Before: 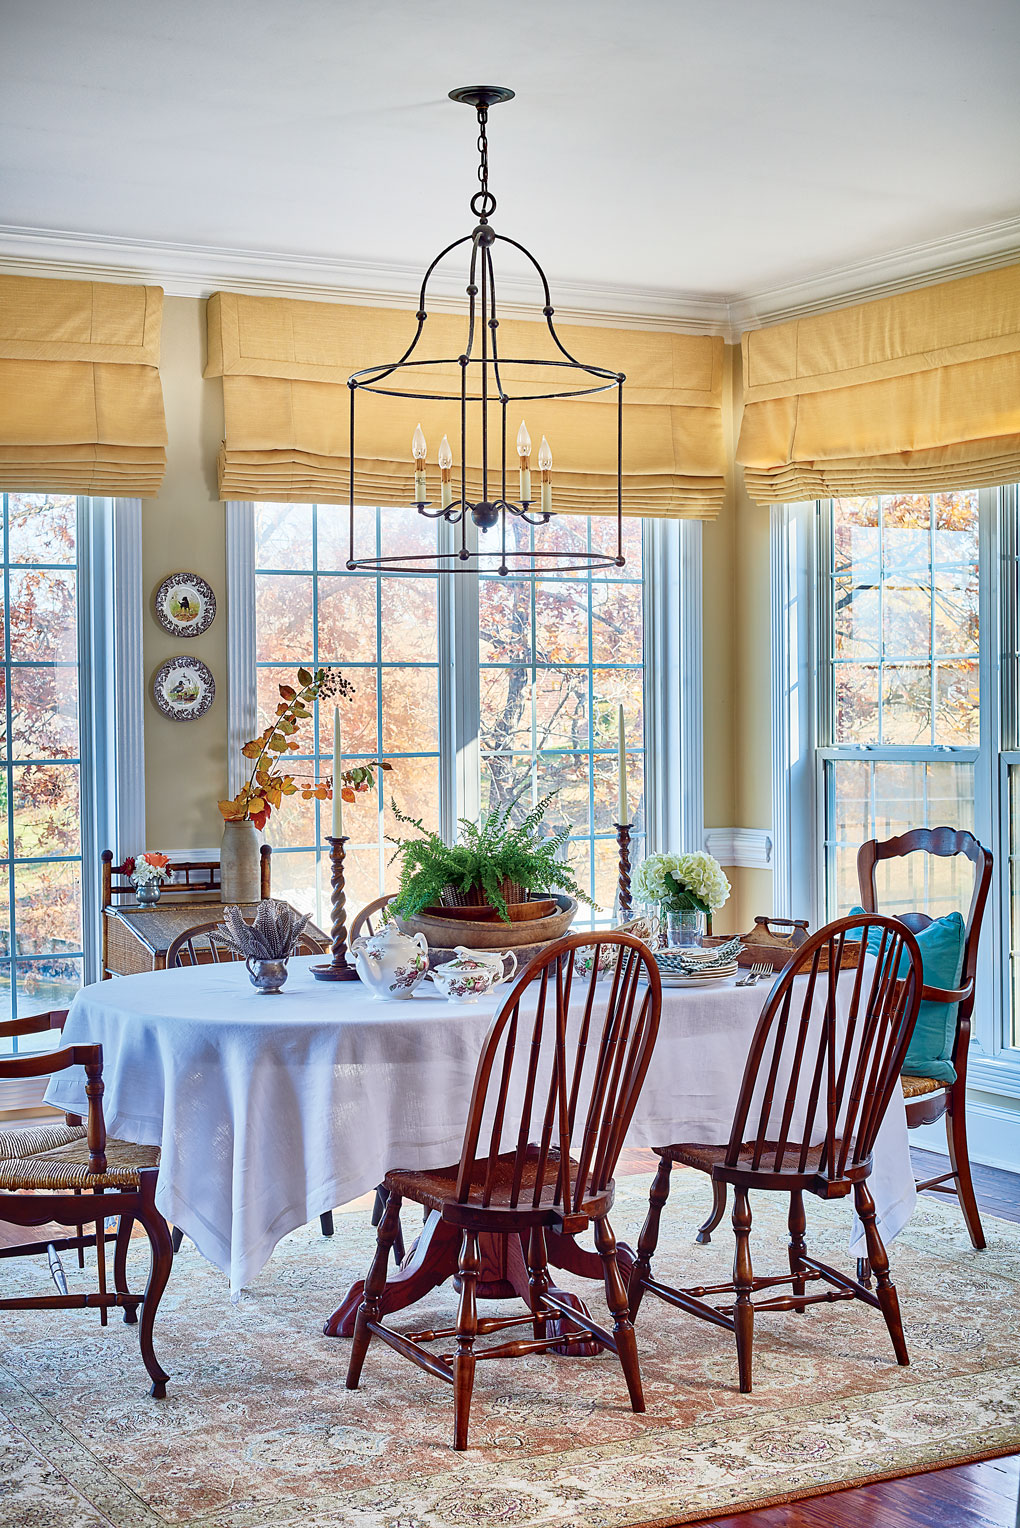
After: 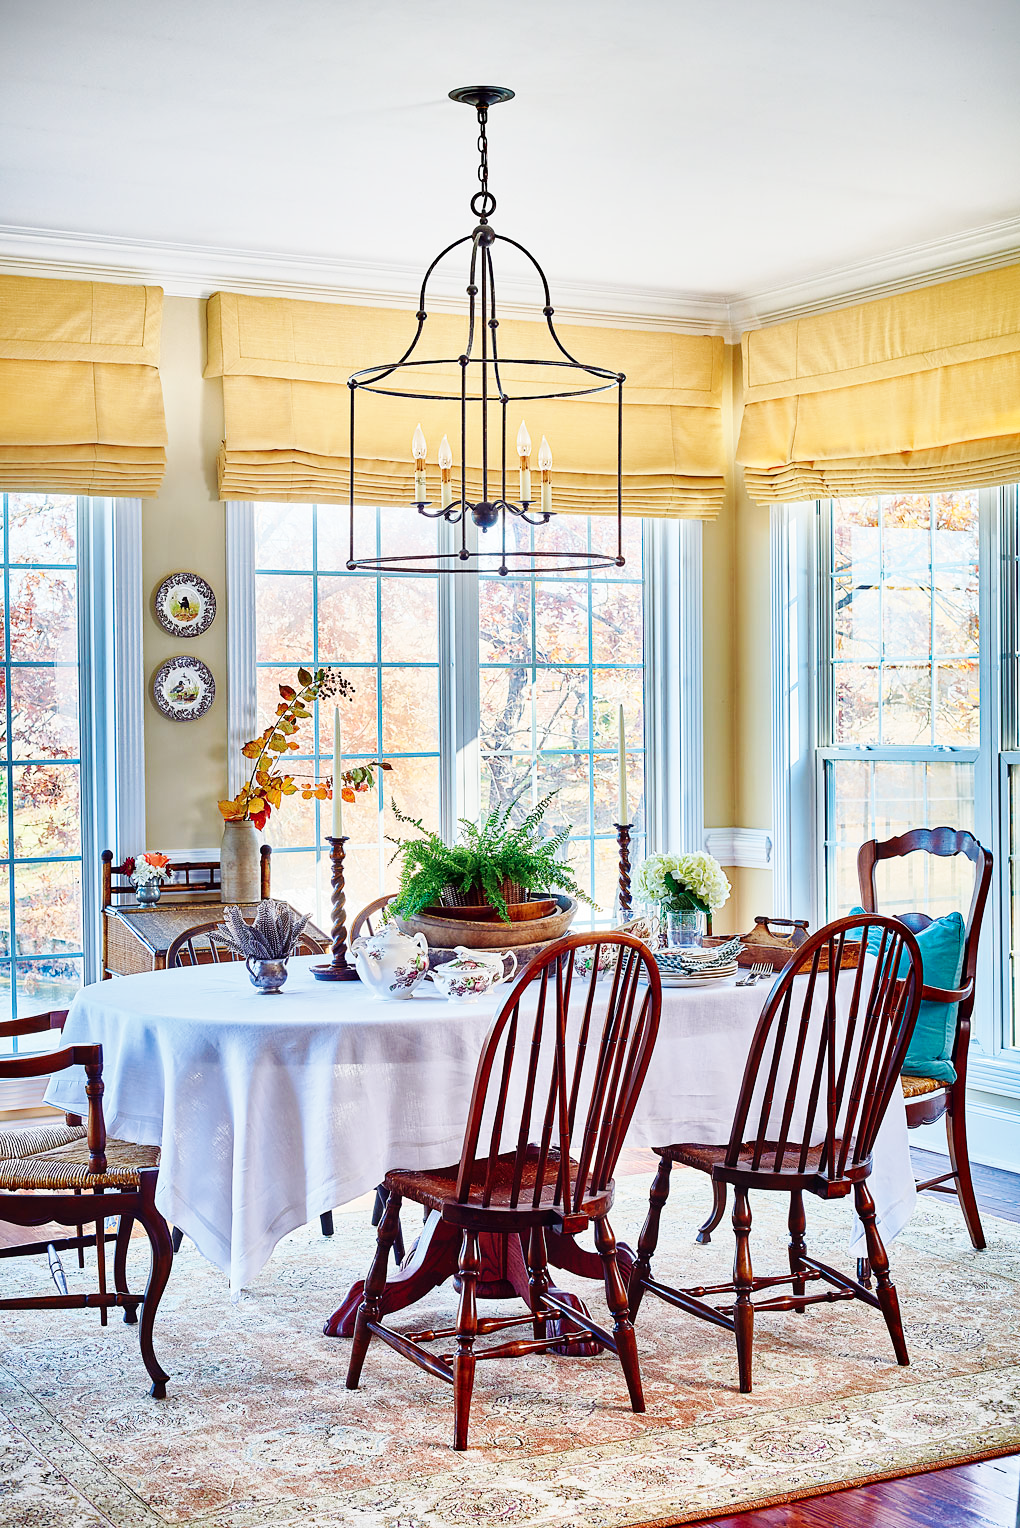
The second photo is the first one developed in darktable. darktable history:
base curve: curves: ch0 [(0, 0) (0.032, 0.025) (0.121, 0.166) (0.206, 0.329) (0.605, 0.79) (1, 1)], preserve colors none
tone equalizer: on, module defaults
